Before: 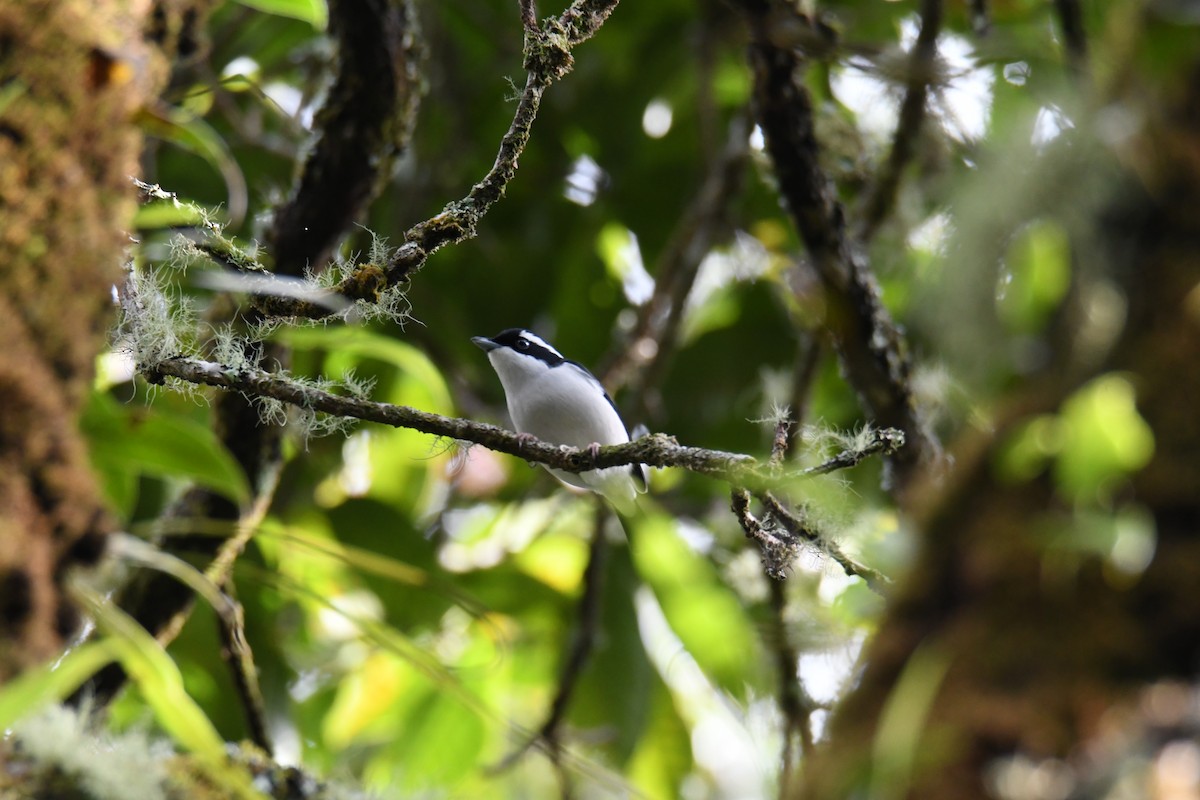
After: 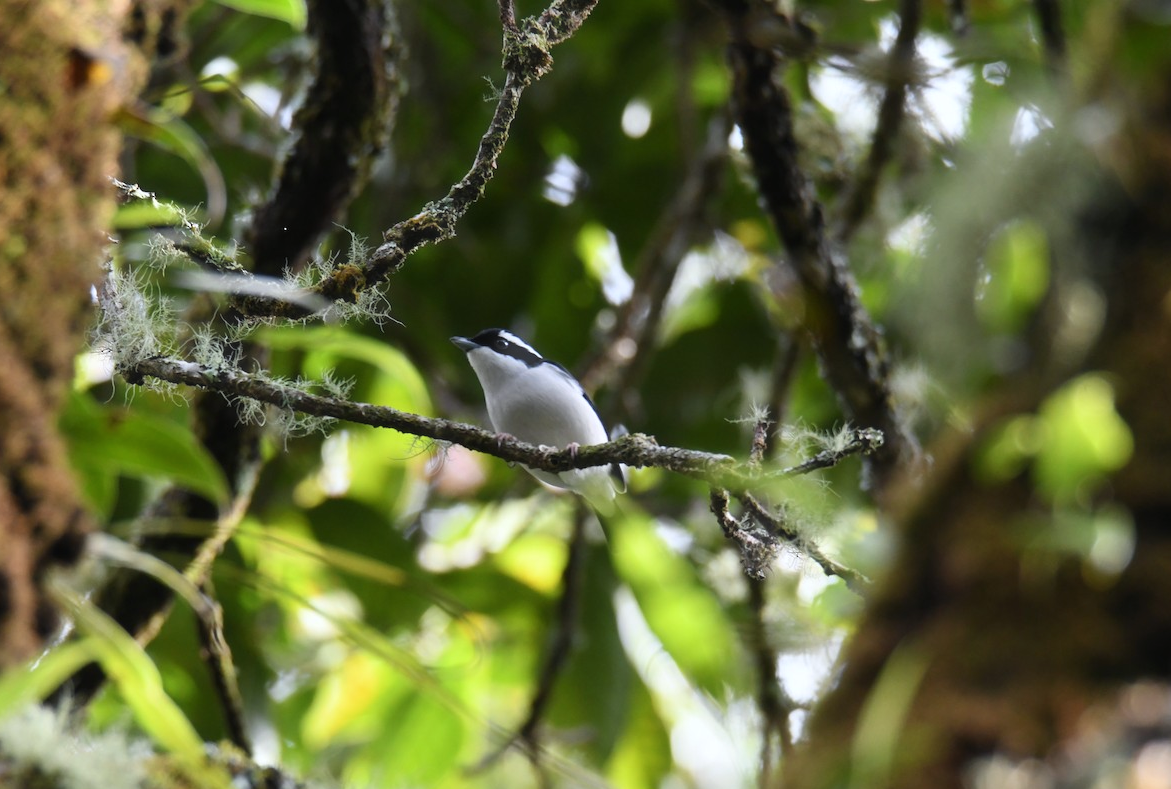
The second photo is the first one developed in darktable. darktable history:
white balance: red 0.982, blue 1.018
crop and rotate: left 1.774%, right 0.633%, bottom 1.28%
haze removal: strength -0.05
